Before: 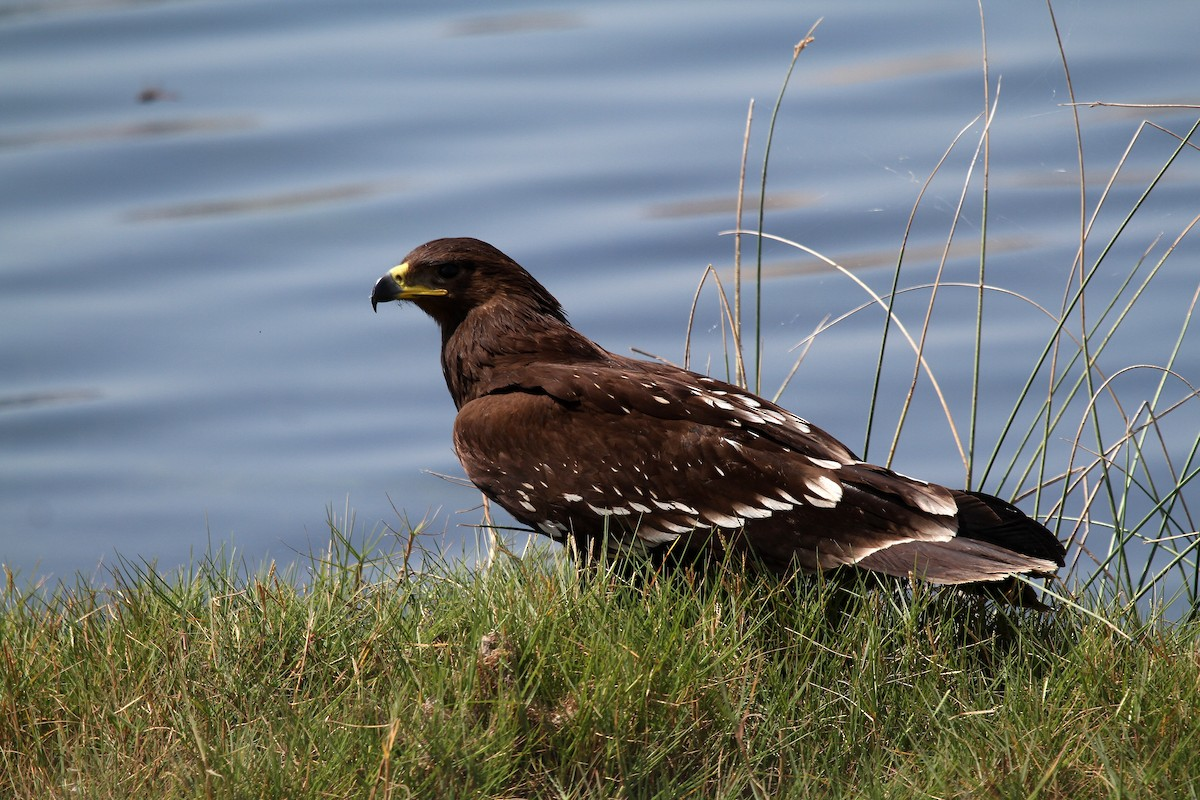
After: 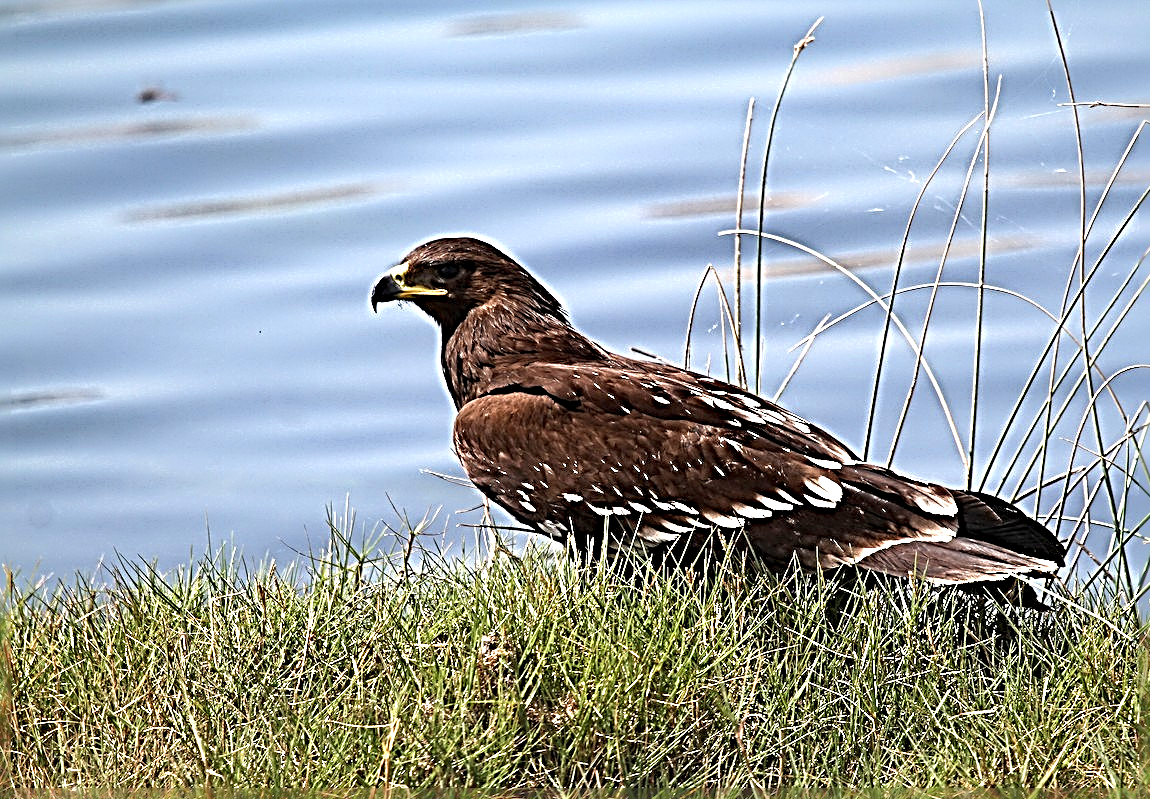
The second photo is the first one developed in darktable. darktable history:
exposure: exposure 1 EV, compensate exposure bias true, compensate highlight preservation false
sharpen: radius 4.021, amount 1.986
shadows and highlights: shadows 24.92, highlights -23.81
crop: right 4.094%, bottom 0.044%
